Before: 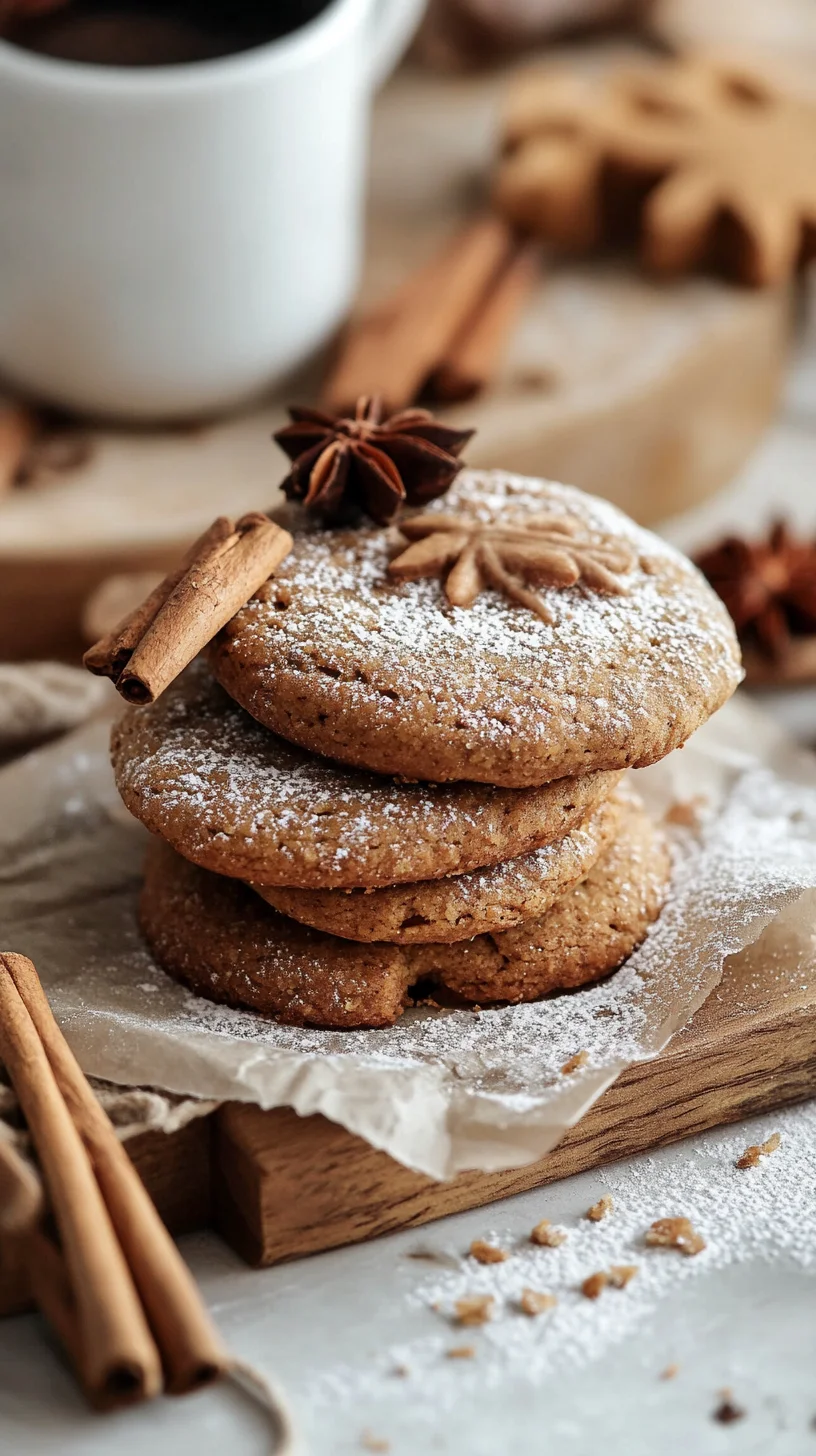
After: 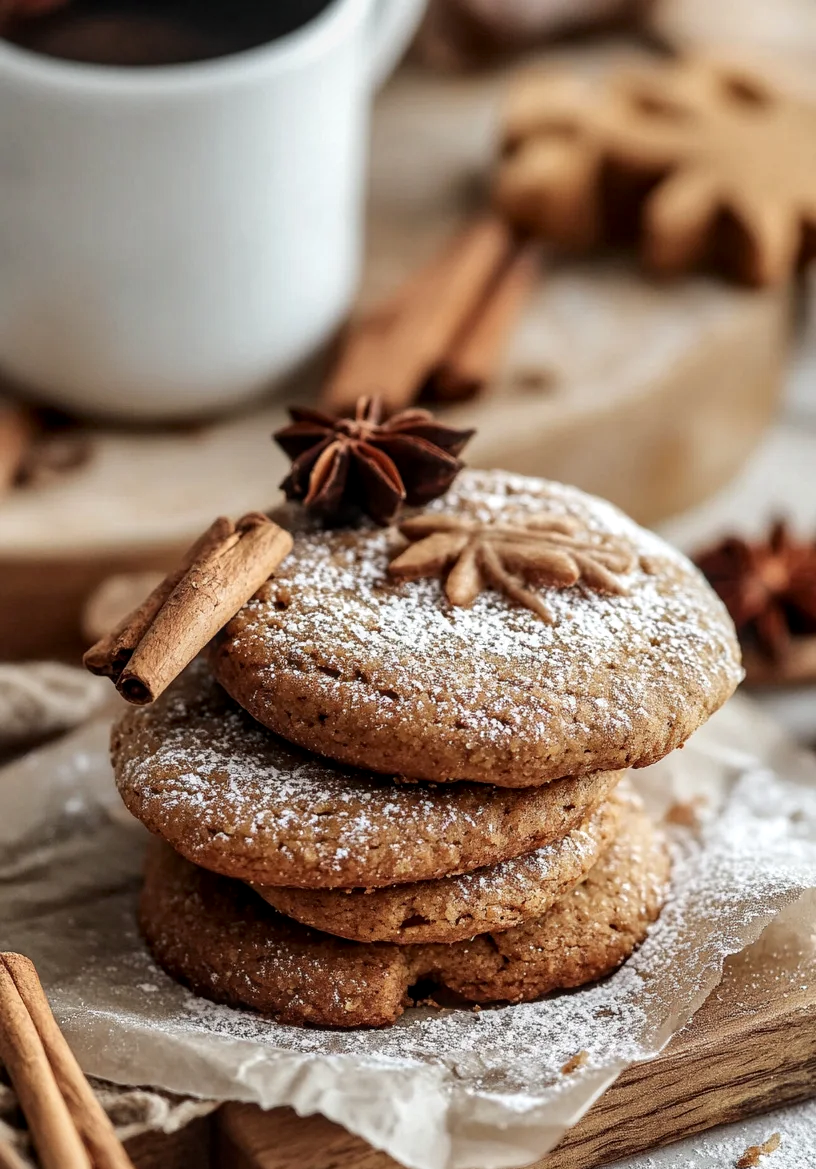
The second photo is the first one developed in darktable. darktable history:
local contrast: on, module defaults
contrast brightness saturation: contrast 0.07
exposure: exposure 0 EV, compensate highlight preservation false
crop: bottom 19.644%
